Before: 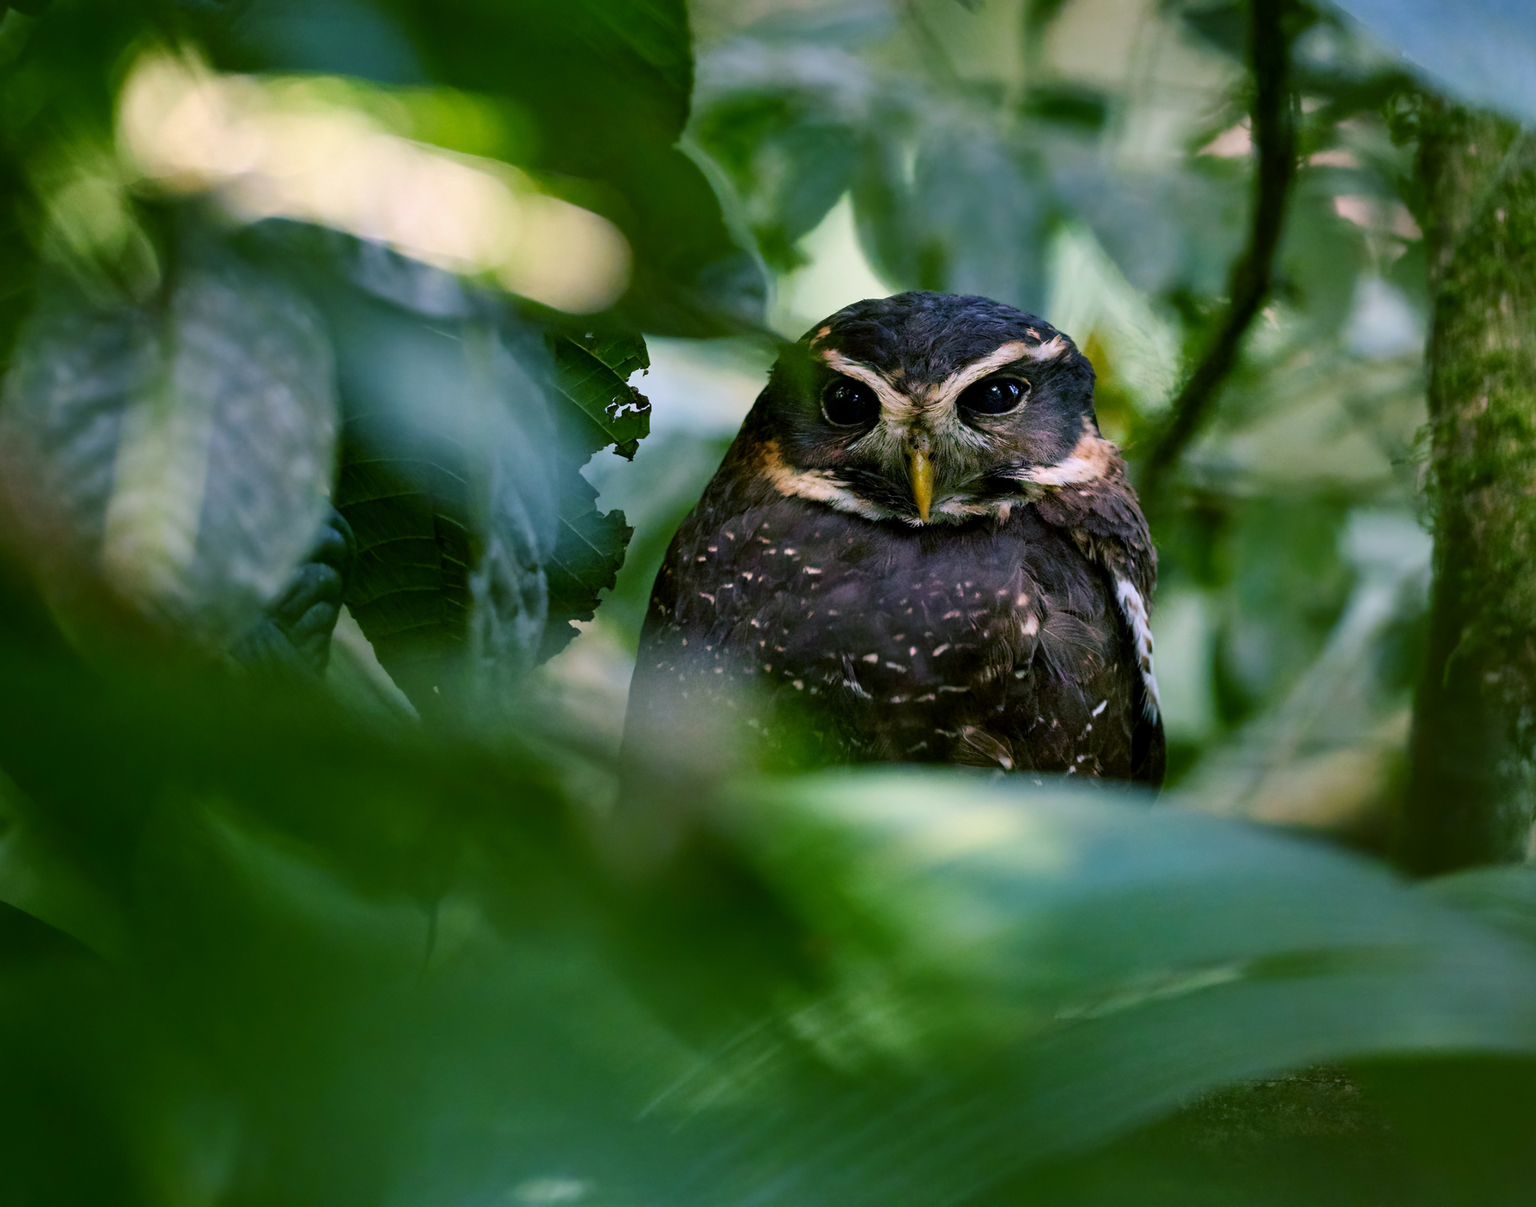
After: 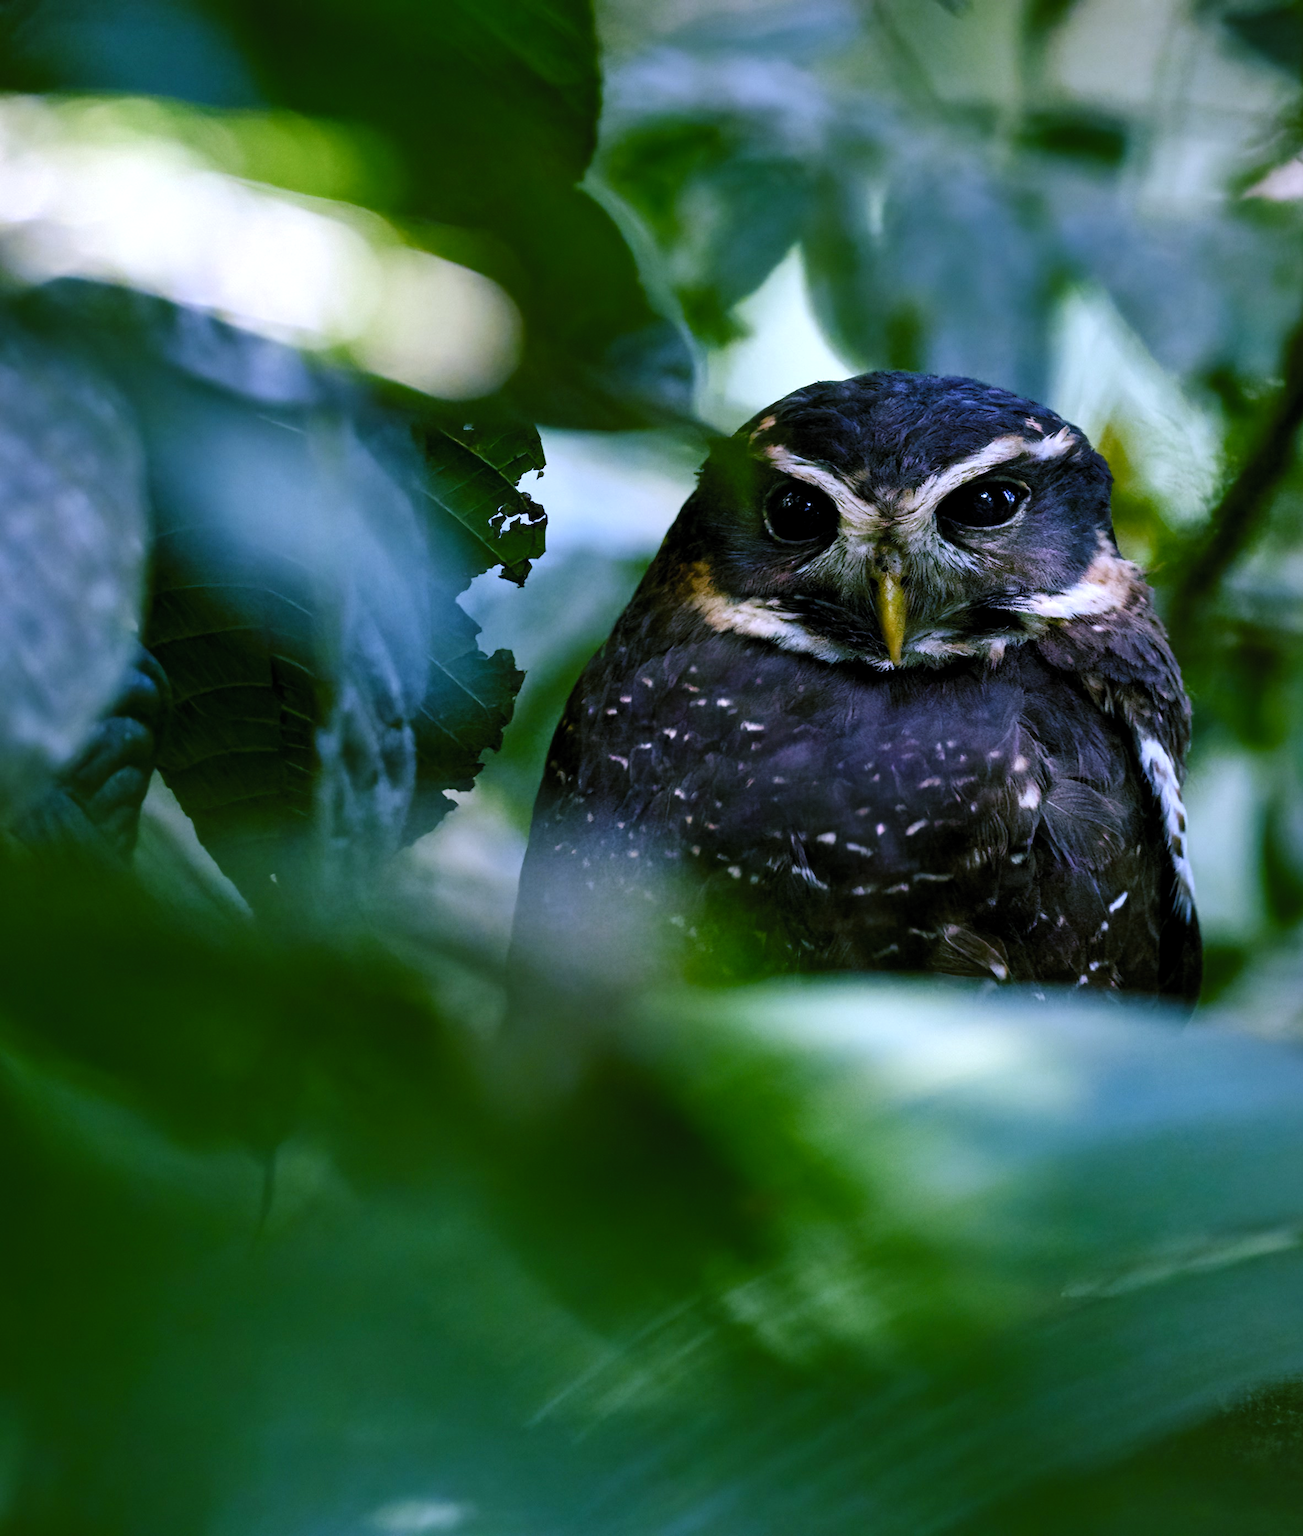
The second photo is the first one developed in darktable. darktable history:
crop and rotate: left 14.436%, right 18.898%
color balance rgb: shadows lift › chroma 2%, shadows lift › hue 250°, power › hue 326.4°, highlights gain › chroma 2%, highlights gain › hue 64.8°, global offset › luminance 0.5%, global offset › hue 58.8°, perceptual saturation grading › highlights -25%, perceptual saturation grading › shadows 30%, global vibrance 15%
white balance: red 0.871, blue 1.249
levels: levels [0.052, 0.496, 0.908]
